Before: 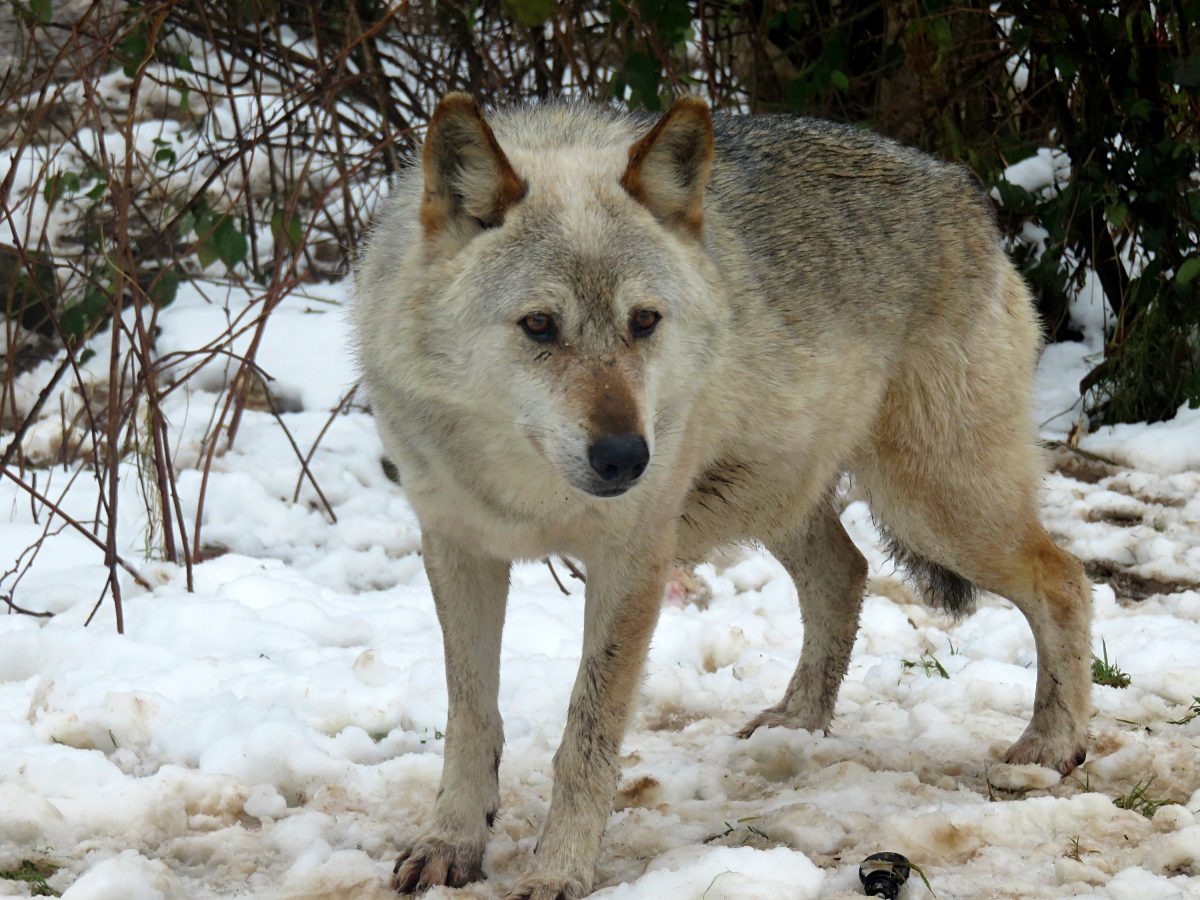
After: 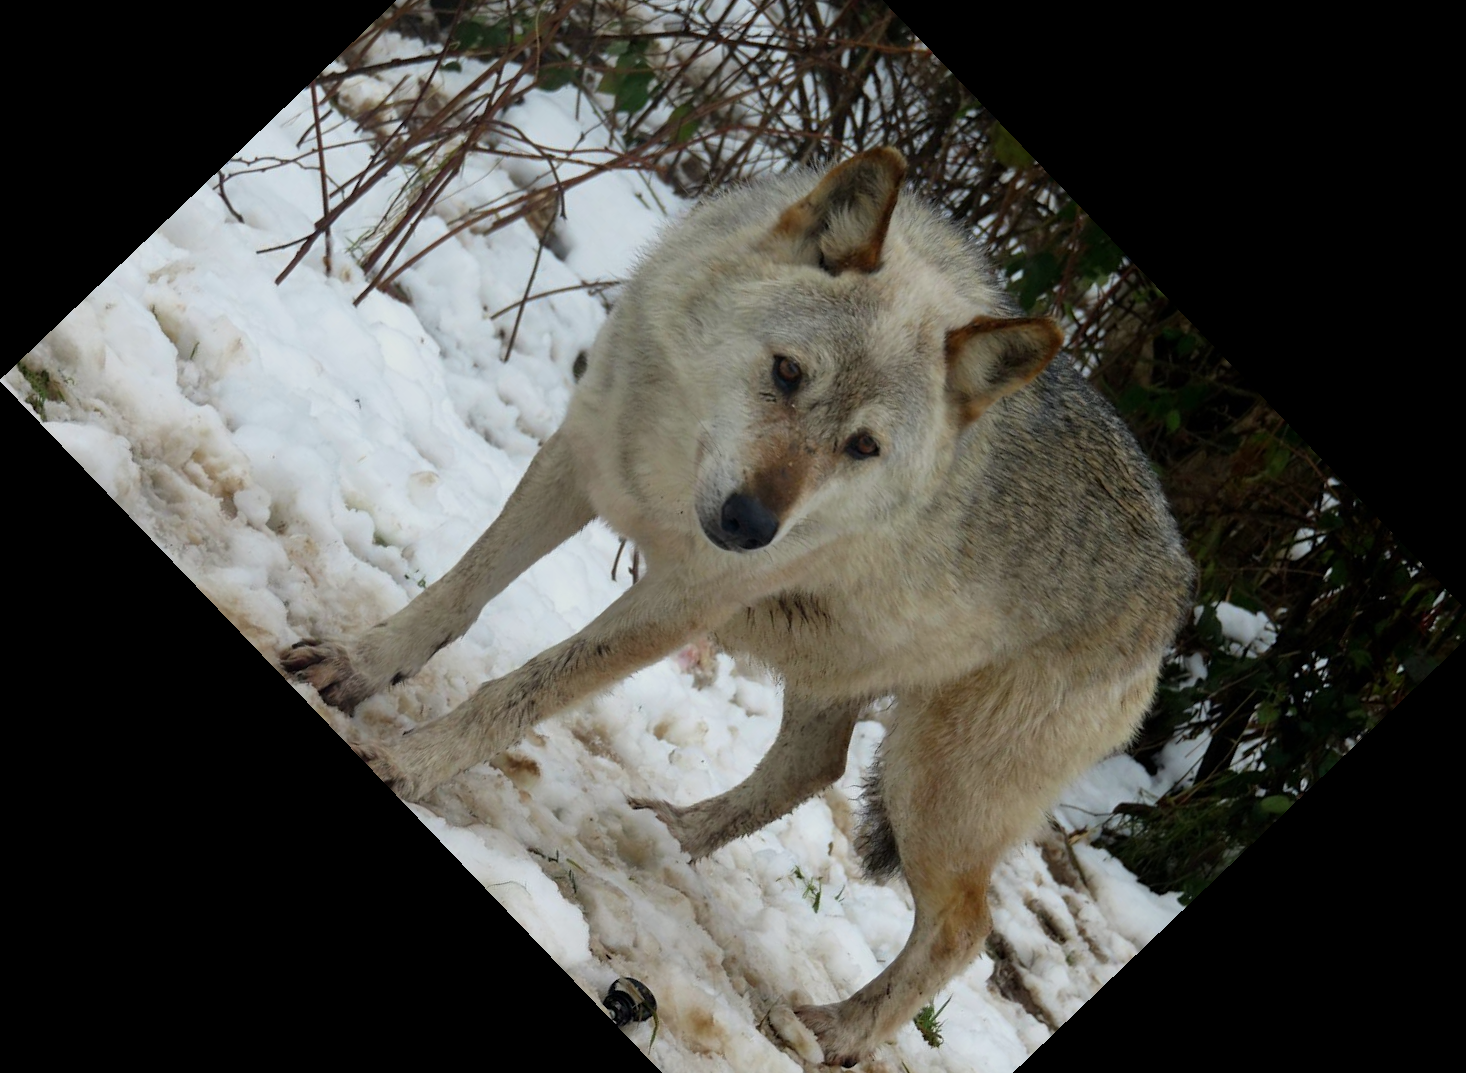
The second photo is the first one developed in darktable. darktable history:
exposure: exposure -0.36 EV, compensate highlight preservation false
crop and rotate: angle -46.26°, top 16.234%, right 0.912%, bottom 11.704%
